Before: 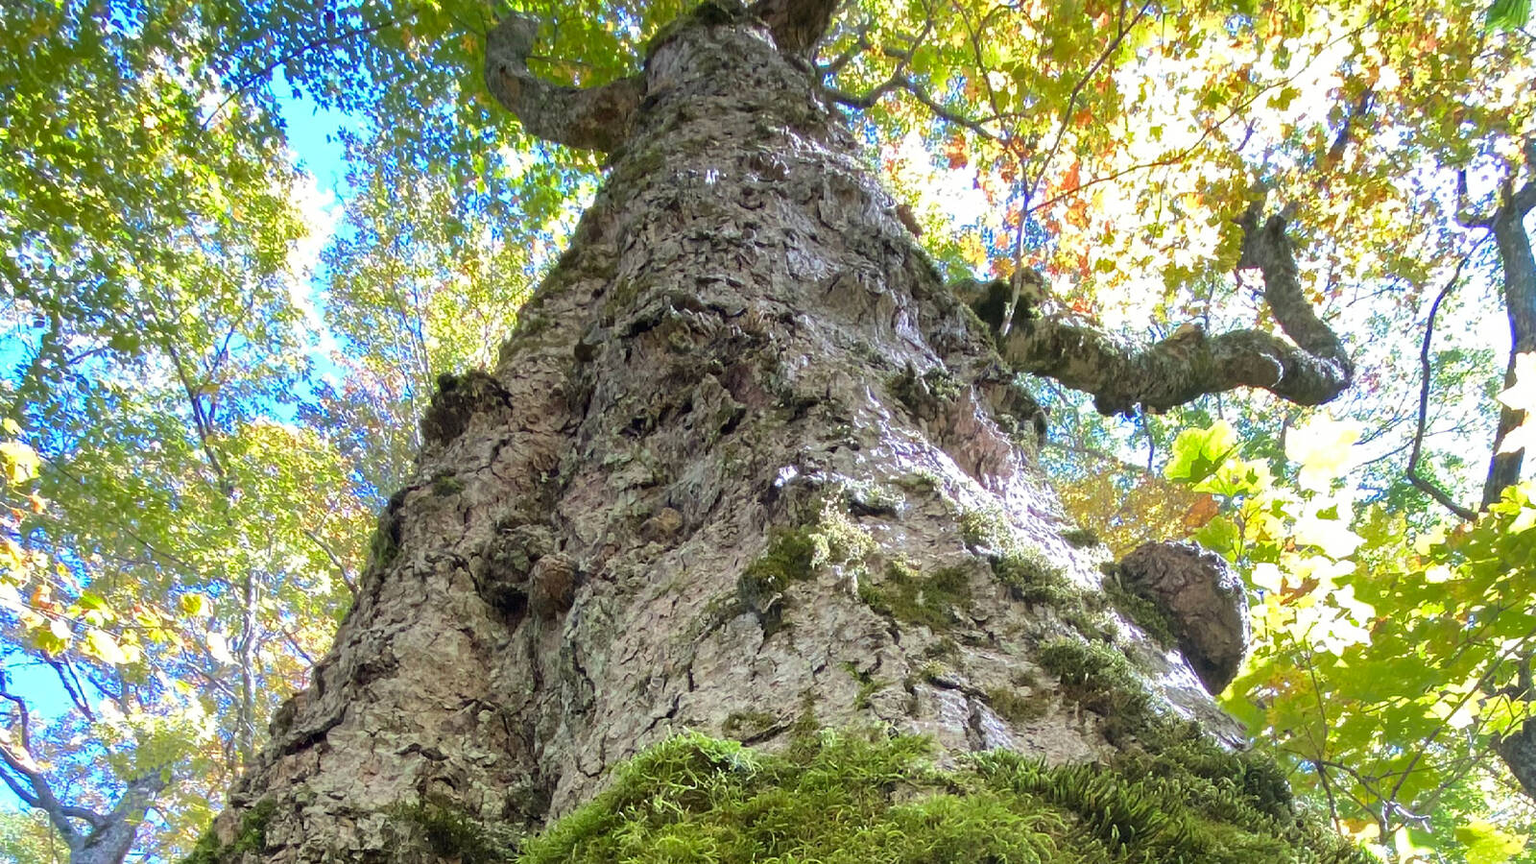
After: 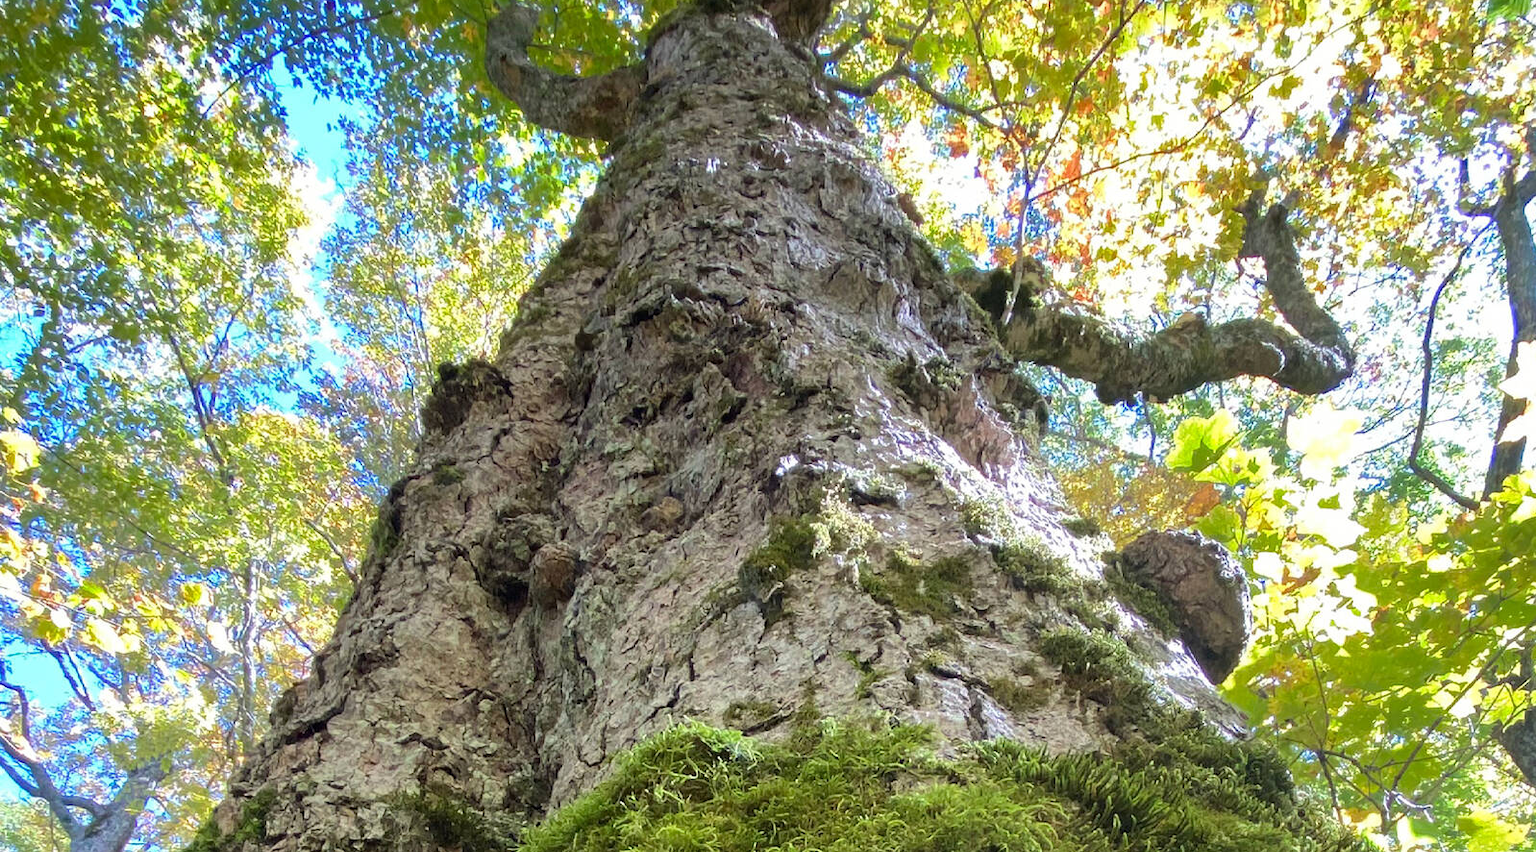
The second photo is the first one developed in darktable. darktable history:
crop: top 1.369%, right 0.101%
